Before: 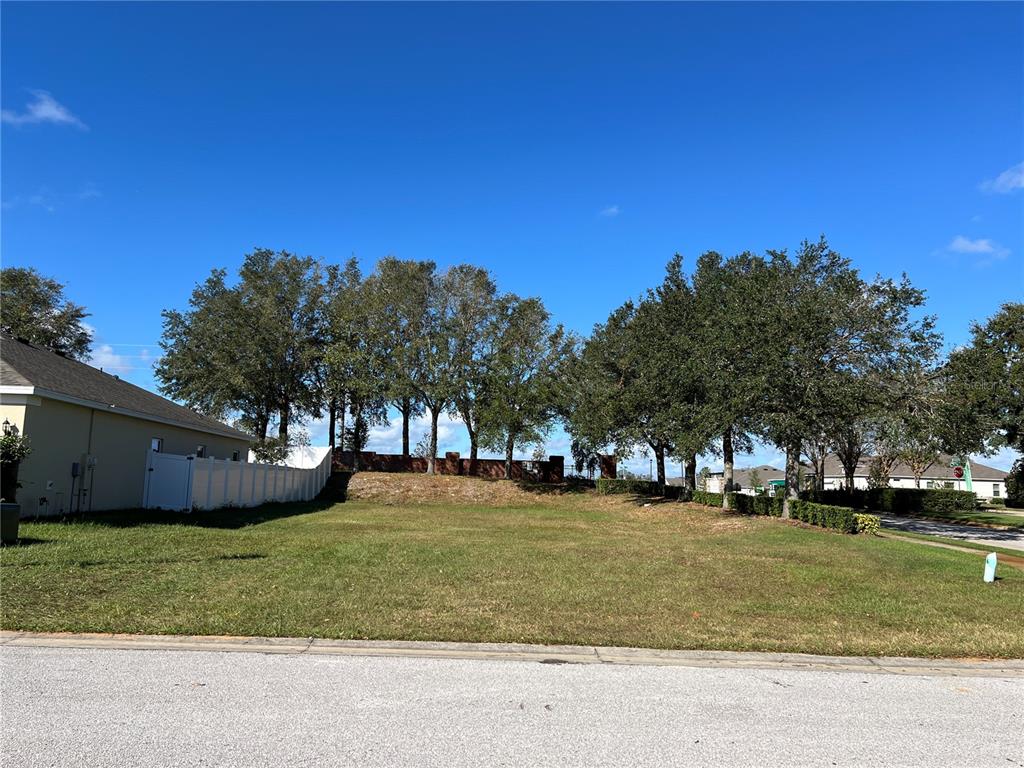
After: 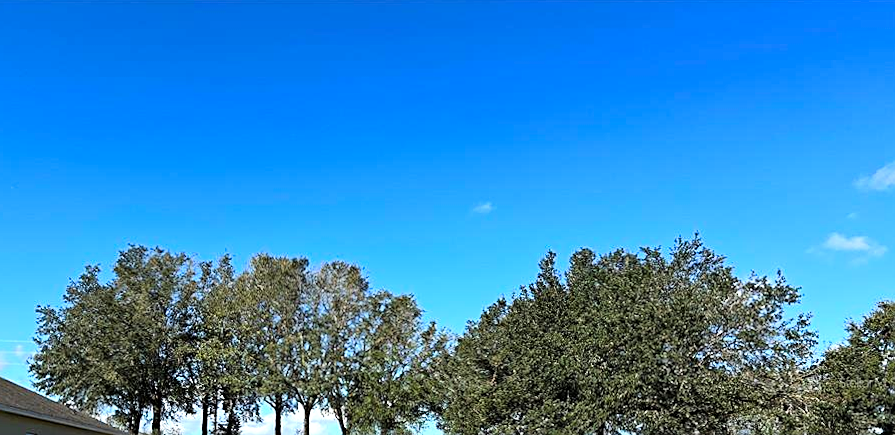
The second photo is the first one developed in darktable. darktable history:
tone curve: curves: ch0 [(0, 0) (0.004, 0.001) (0.133, 0.112) (0.325, 0.362) (0.832, 0.893) (1, 1)], color space Lab, linked channels, preserve colors none
crop and rotate: left 11.812%, bottom 42.776%
sharpen: on, module defaults
exposure: black level correction 0, exposure 0.4 EV, compensate exposure bias true, compensate highlight preservation false
rotate and perspective: rotation 0.192°, lens shift (horizontal) -0.015, crop left 0.005, crop right 0.996, crop top 0.006, crop bottom 0.99
haze removal: compatibility mode true, adaptive false
